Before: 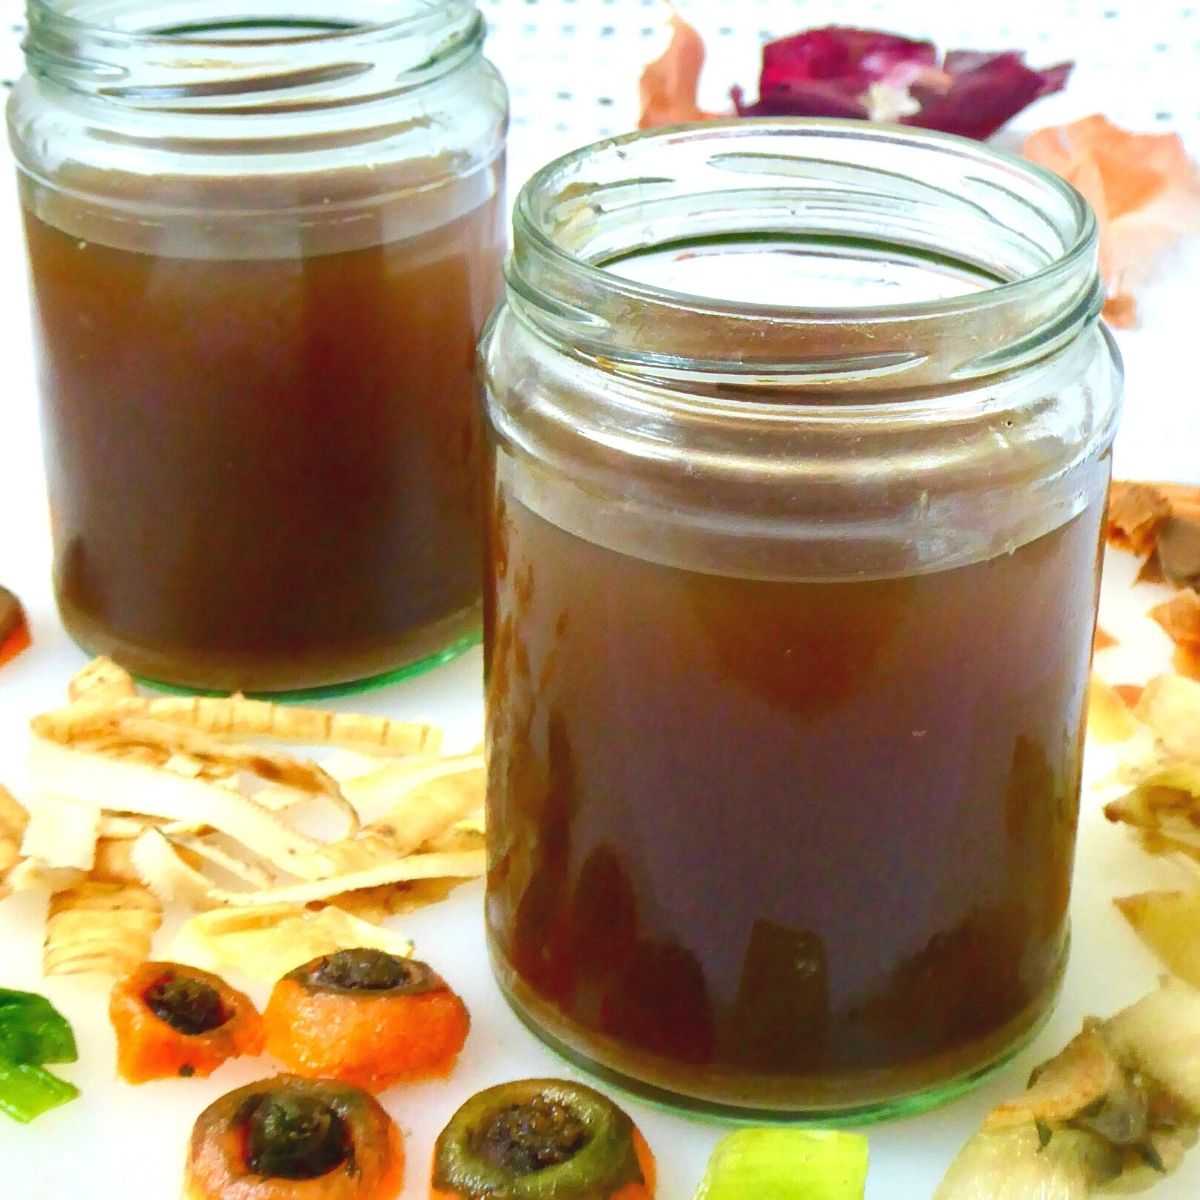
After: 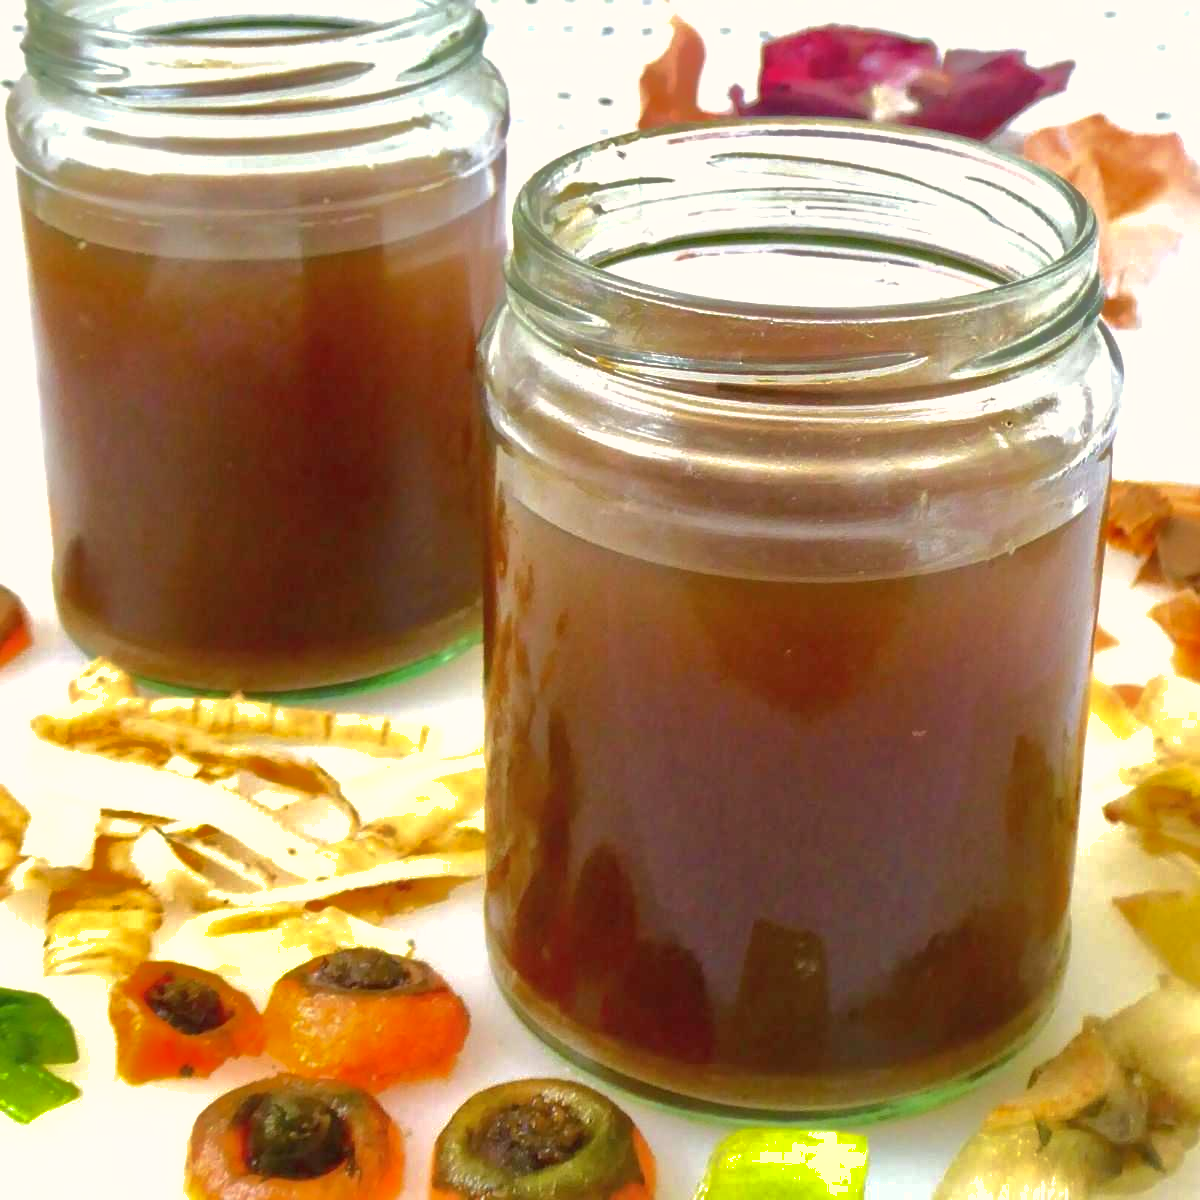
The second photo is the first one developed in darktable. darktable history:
color correction: highlights a* 6.18, highlights b* 7.42, shadows a* 5.38, shadows b* 7.35, saturation 0.887
local contrast: mode bilateral grid, contrast 14, coarseness 36, detail 105%, midtone range 0.2
exposure: black level correction 0.001, exposure 0.192 EV, compensate exposure bias true, compensate highlight preservation false
shadows and highlights: shadows 40.25, highlights -60.08
